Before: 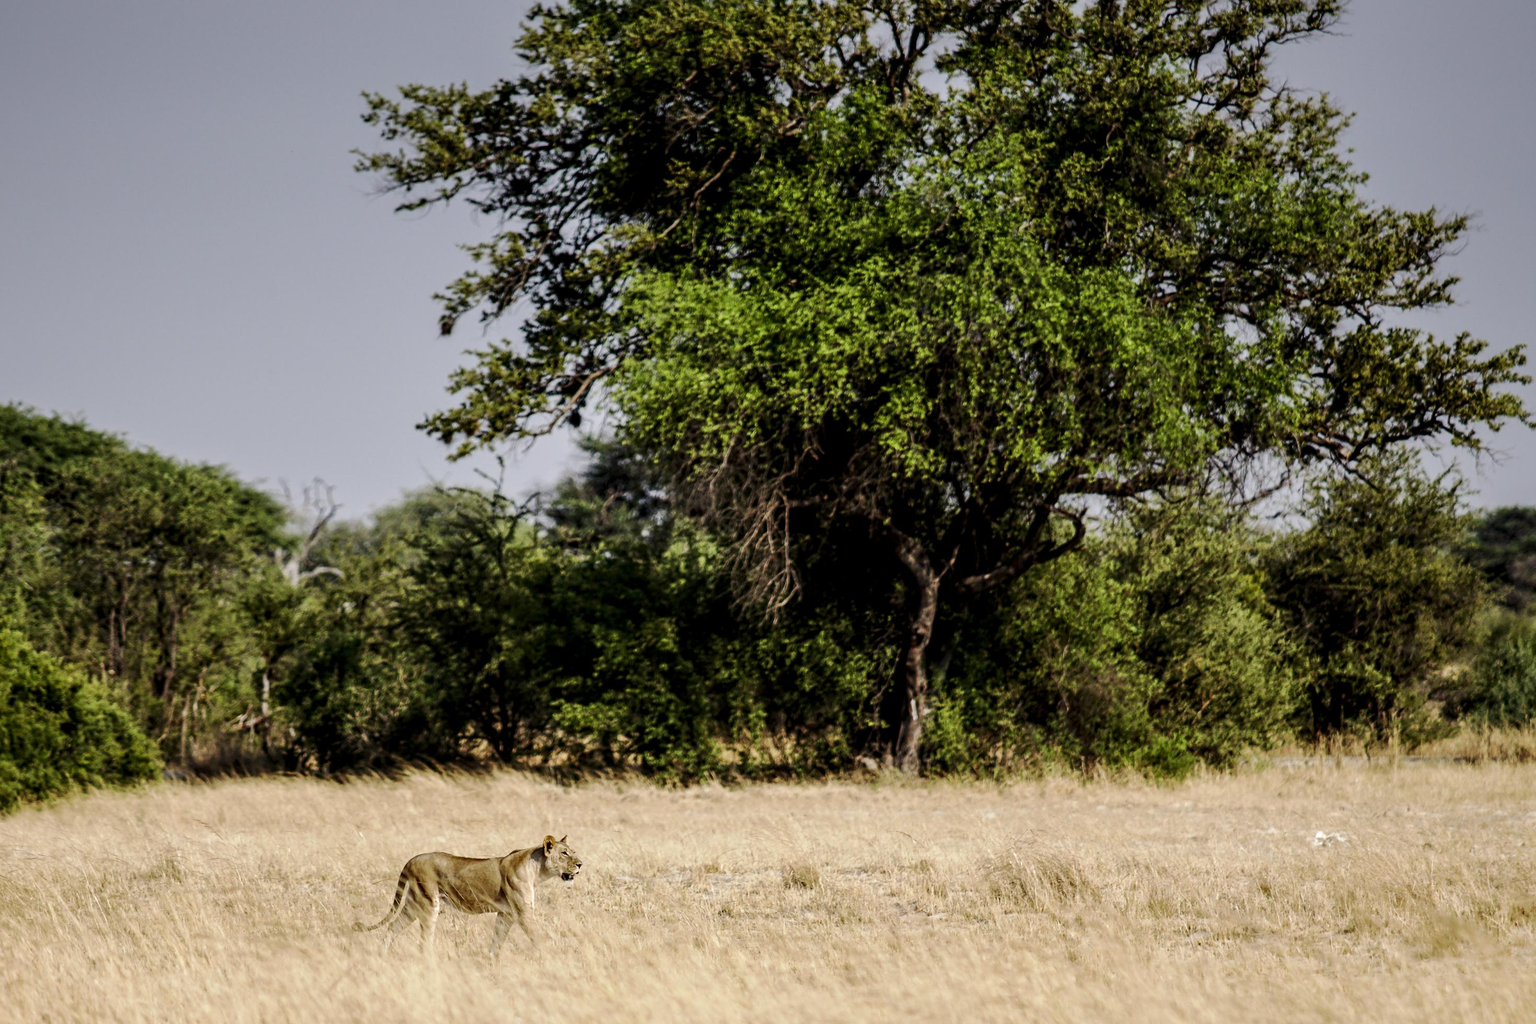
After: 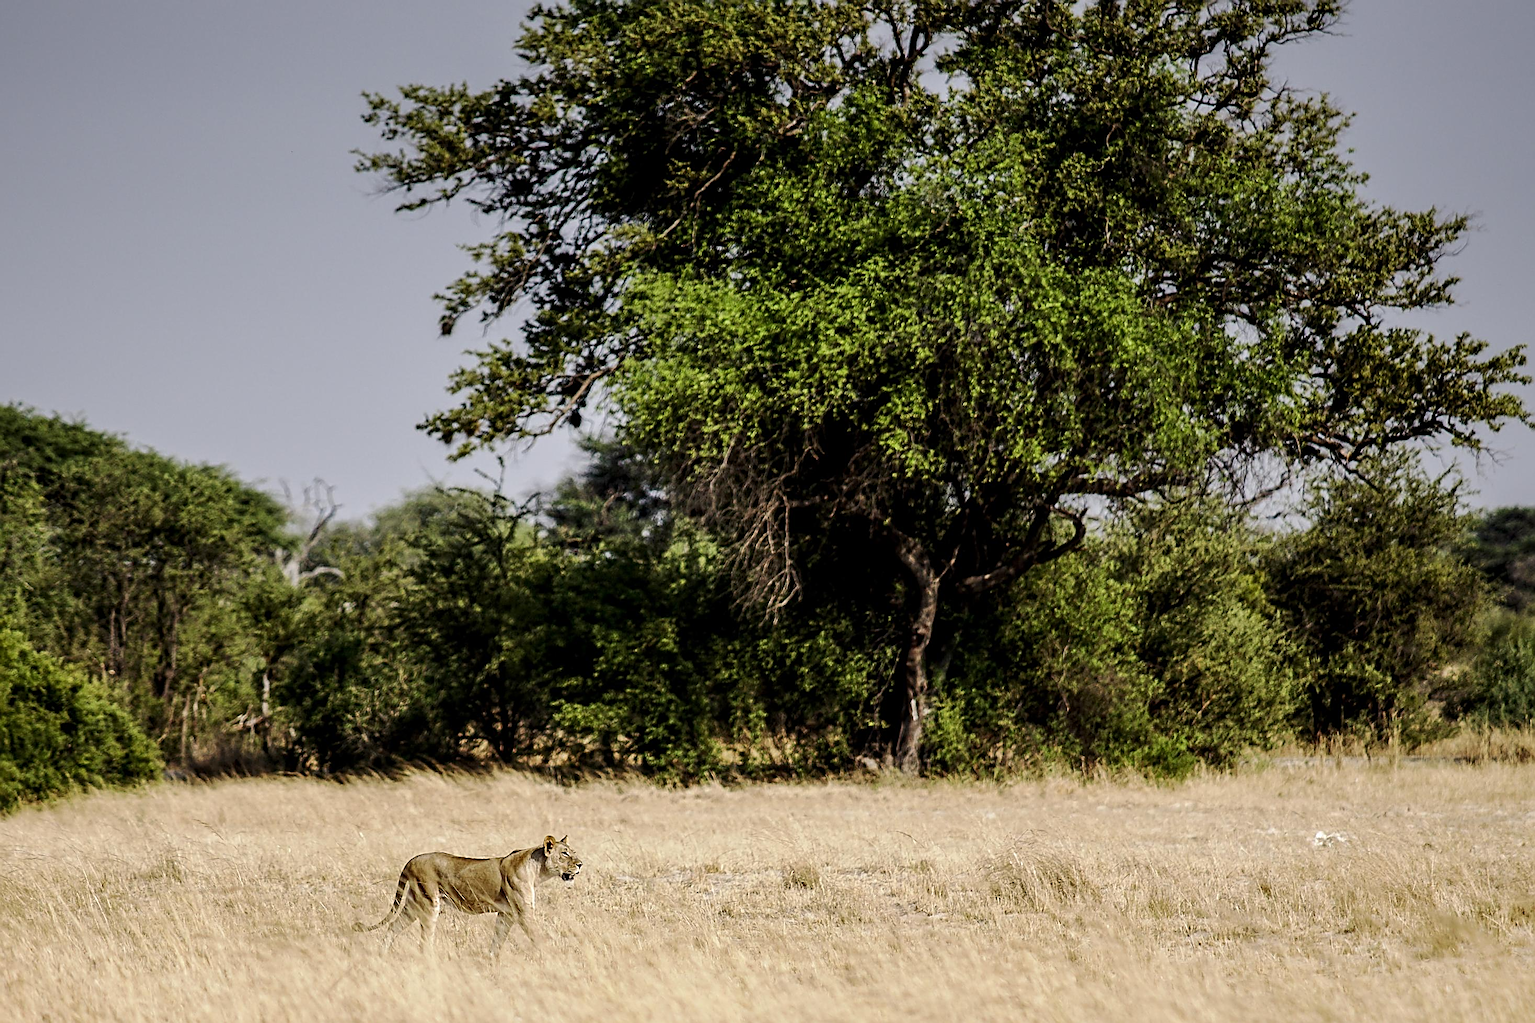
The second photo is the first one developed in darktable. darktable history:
sharpen: amount 0.987
